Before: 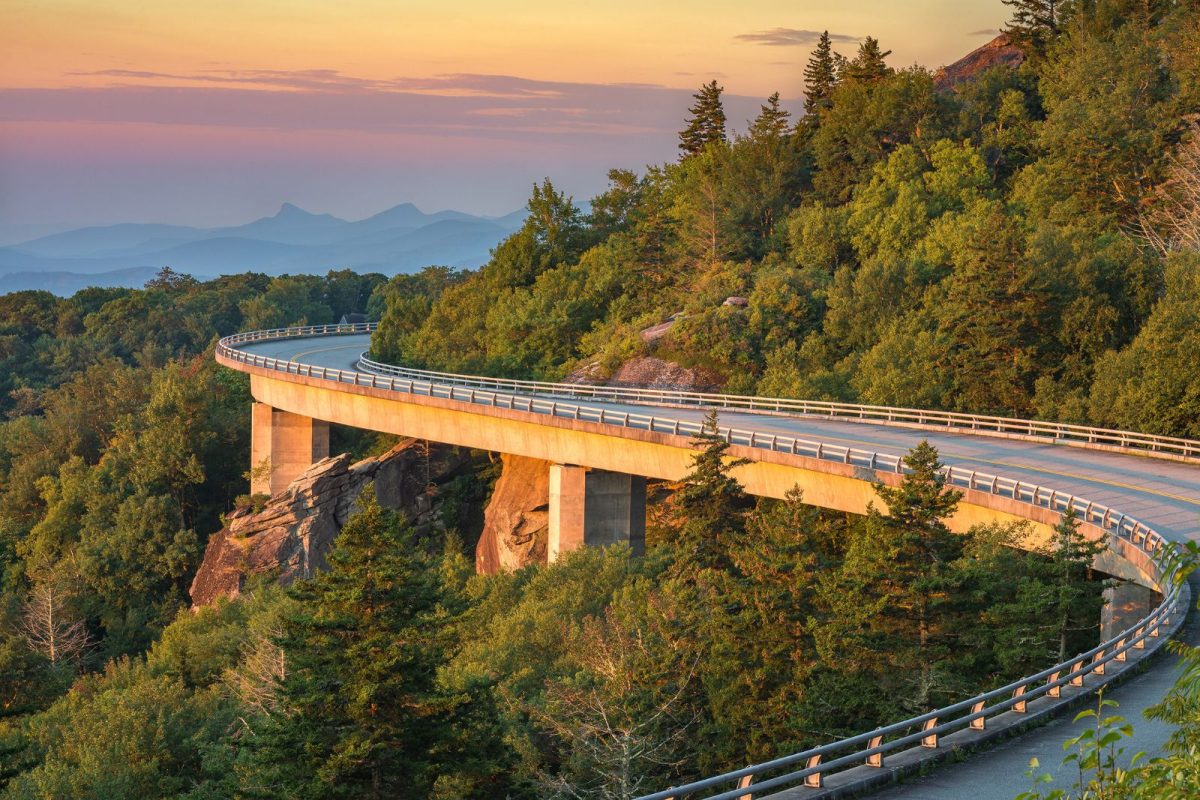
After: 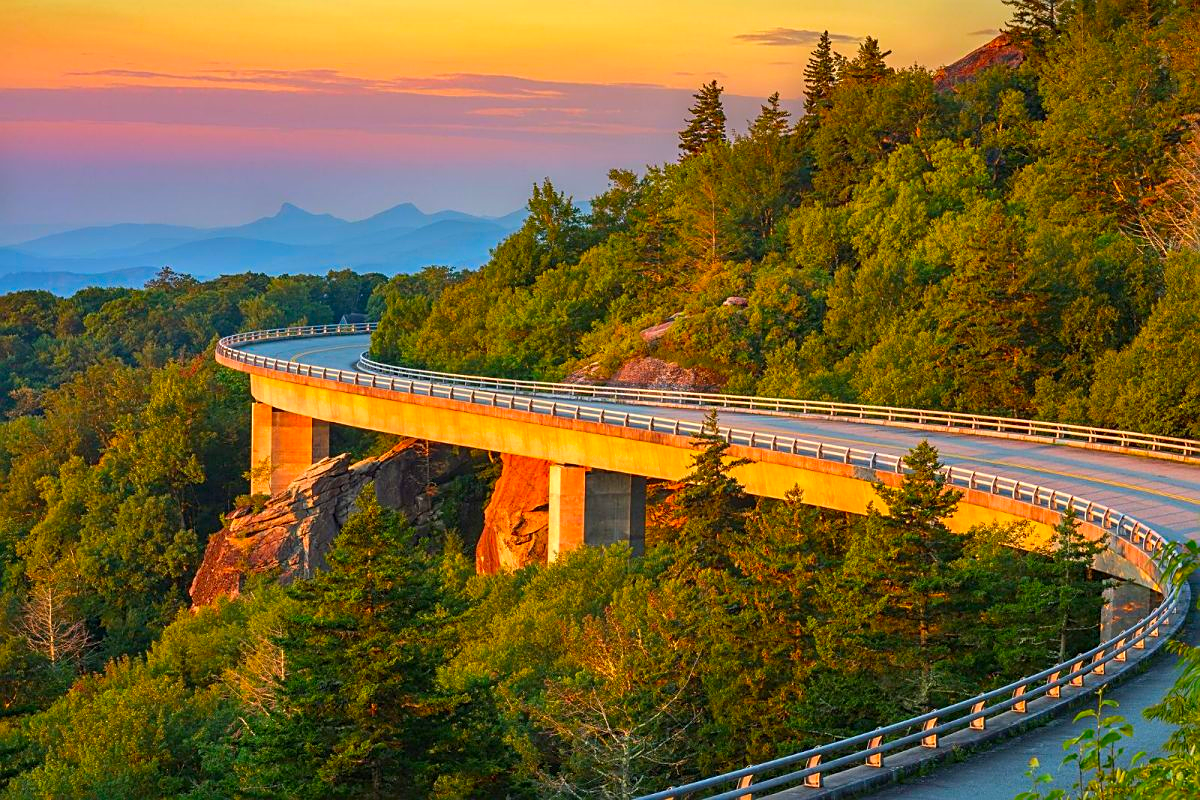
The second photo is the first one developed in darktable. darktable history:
sharpen: amount 0.494
color correction: highlights b* 0.062, saturation 1.79
